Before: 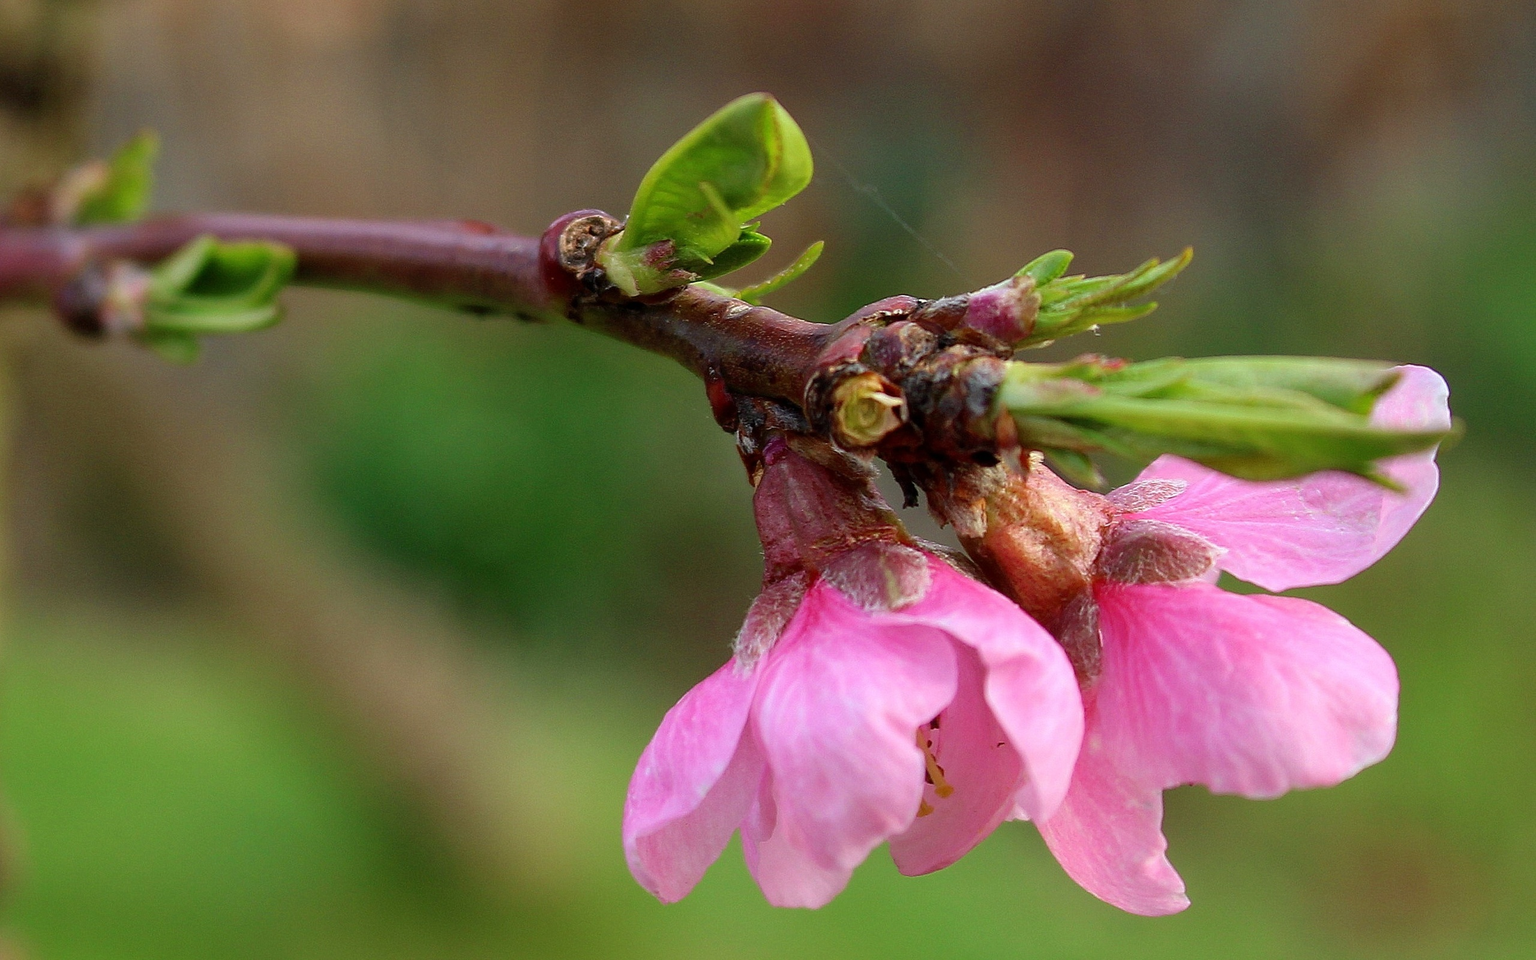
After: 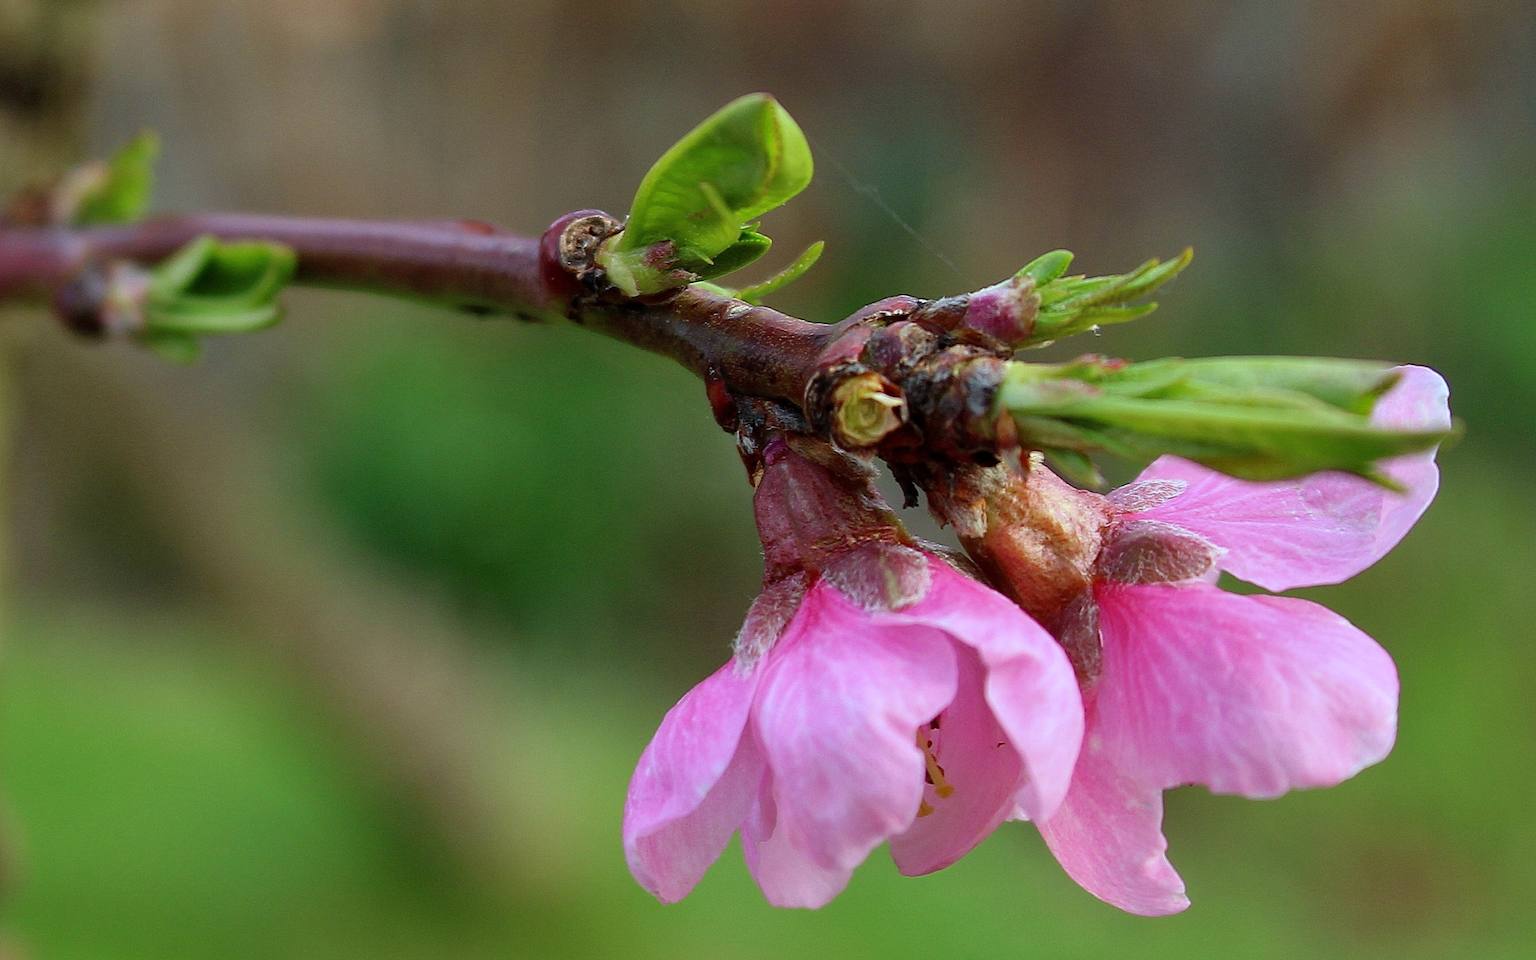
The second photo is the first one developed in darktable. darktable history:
shadows and highlights: shadows 22.7, highlights -48.71, soften with gaussian
white balance: red 0.925, blue 1.046
